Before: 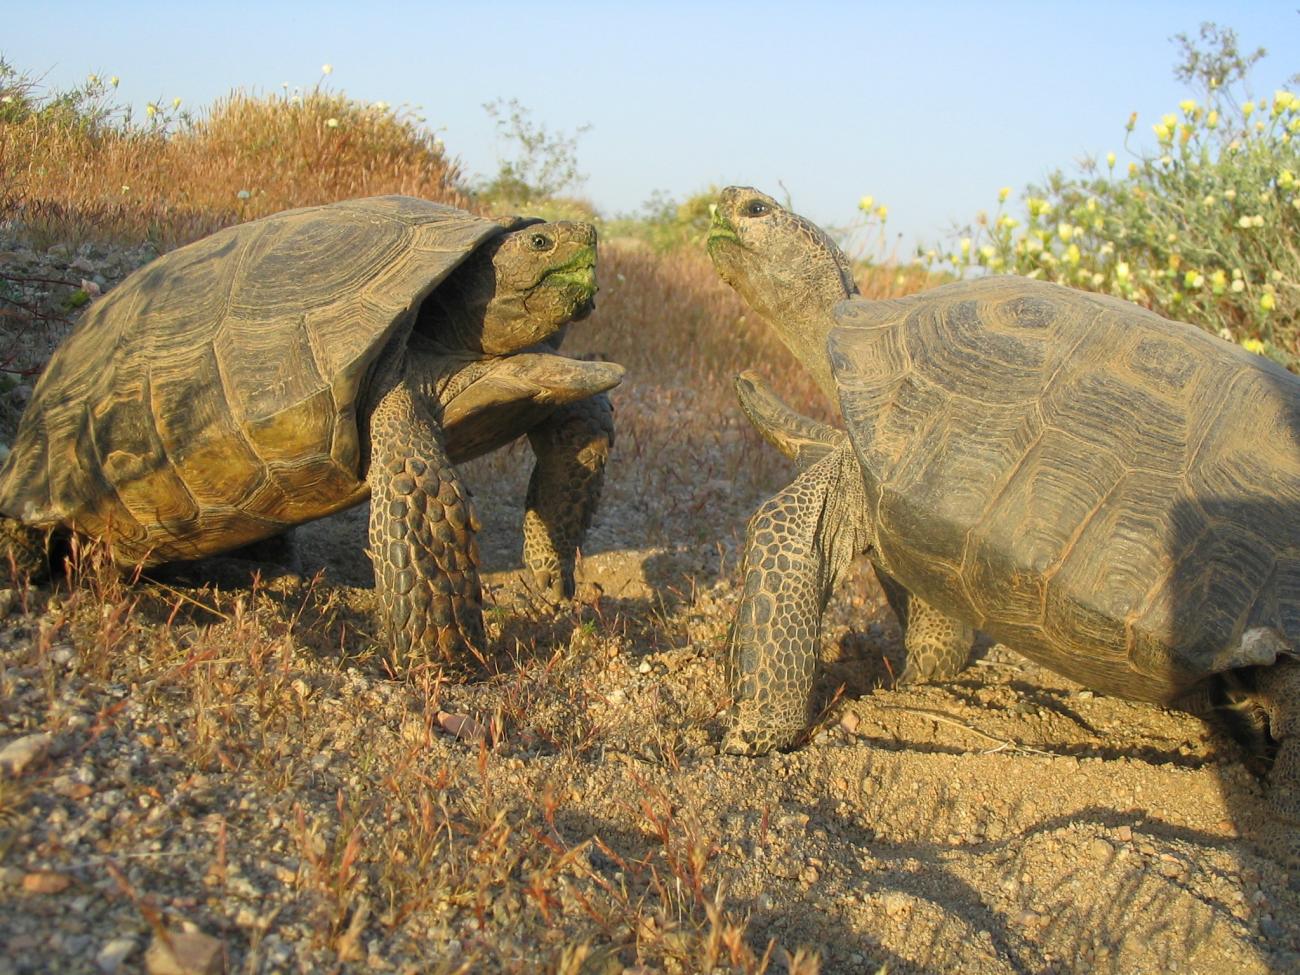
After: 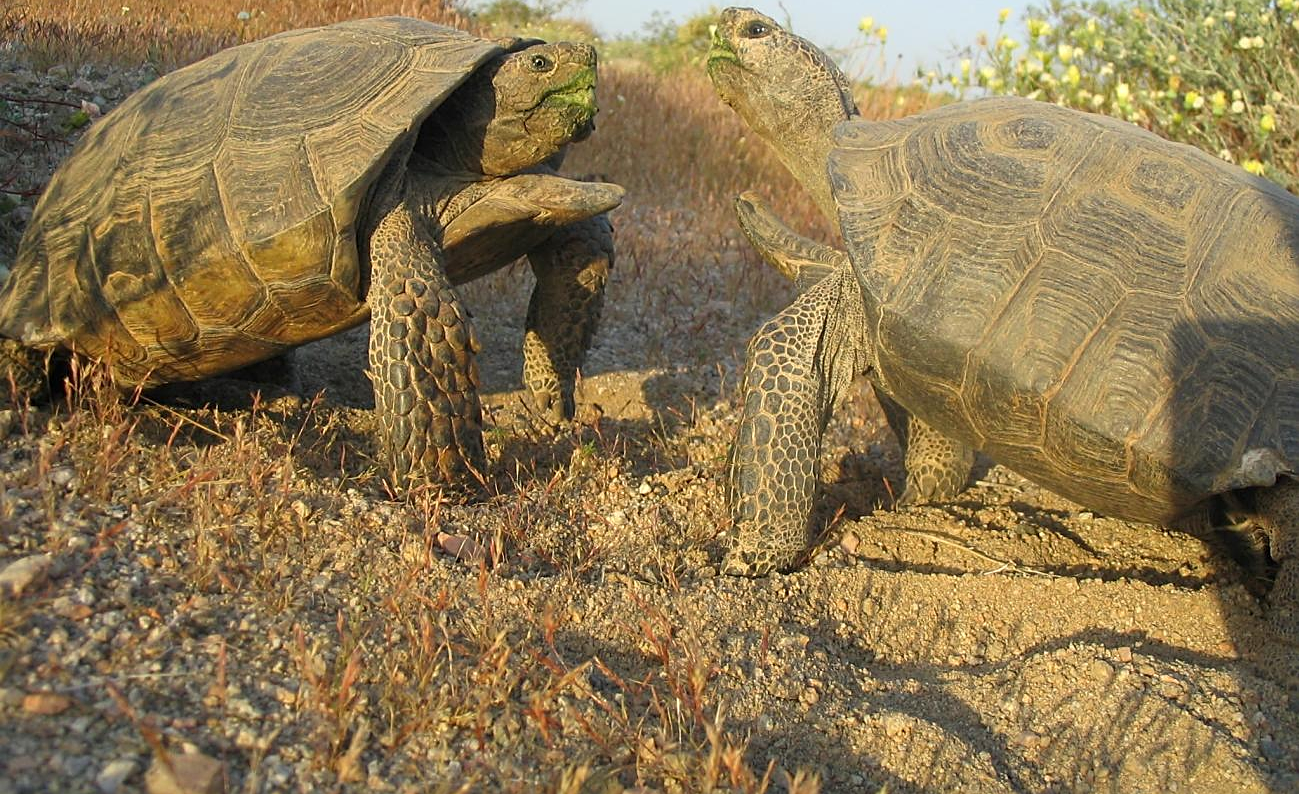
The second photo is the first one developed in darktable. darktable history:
crop and rotate: top 18.507%
tone equalizer: on, module defaults
sharpen: on, module defaults
